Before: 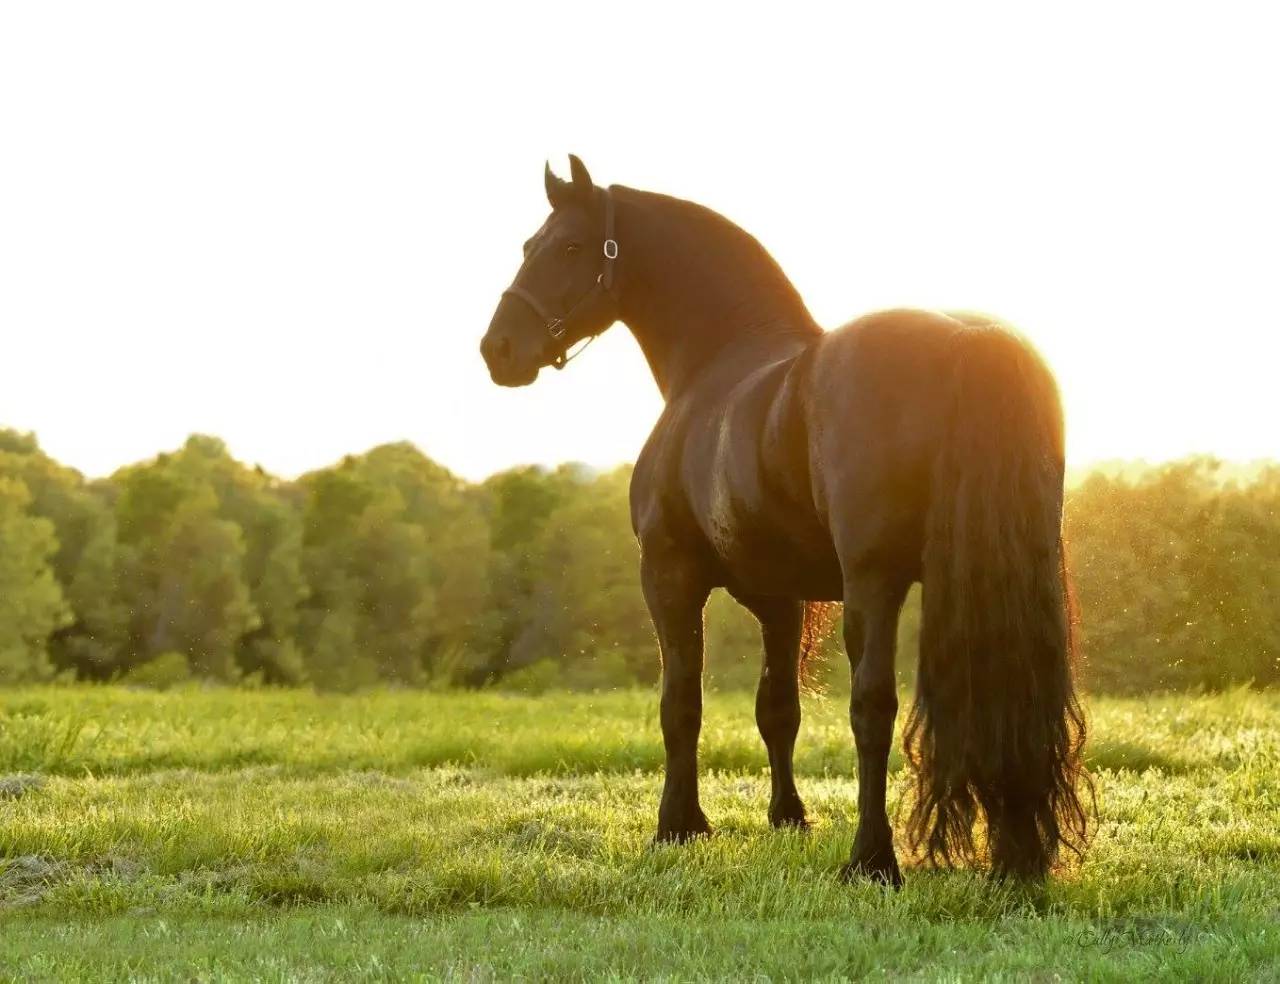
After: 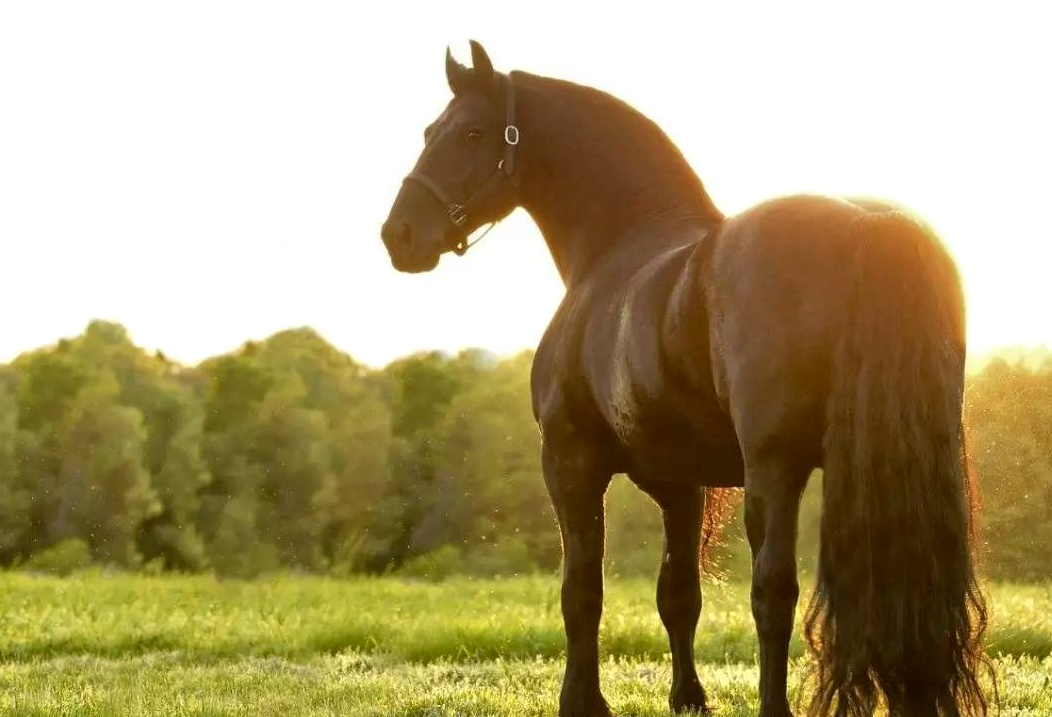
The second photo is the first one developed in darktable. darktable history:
crop: left 7.81%, top 11.589%, right 9.964%, bottom 15.451%
local contrast: mode bilateral grid, contrast 20, coarseness 51, detail 139%, midtone range 0.2
